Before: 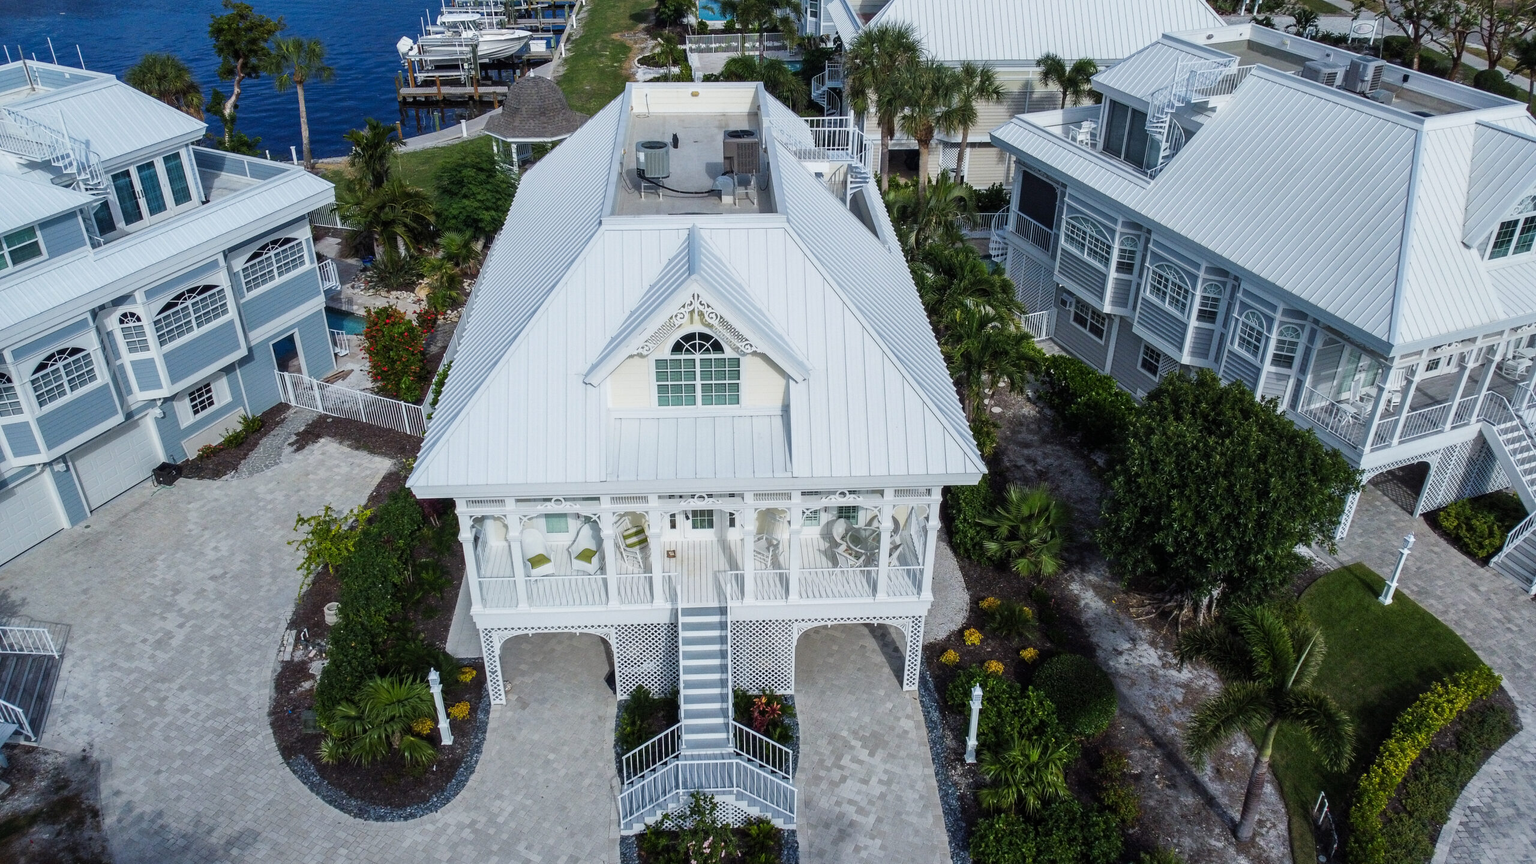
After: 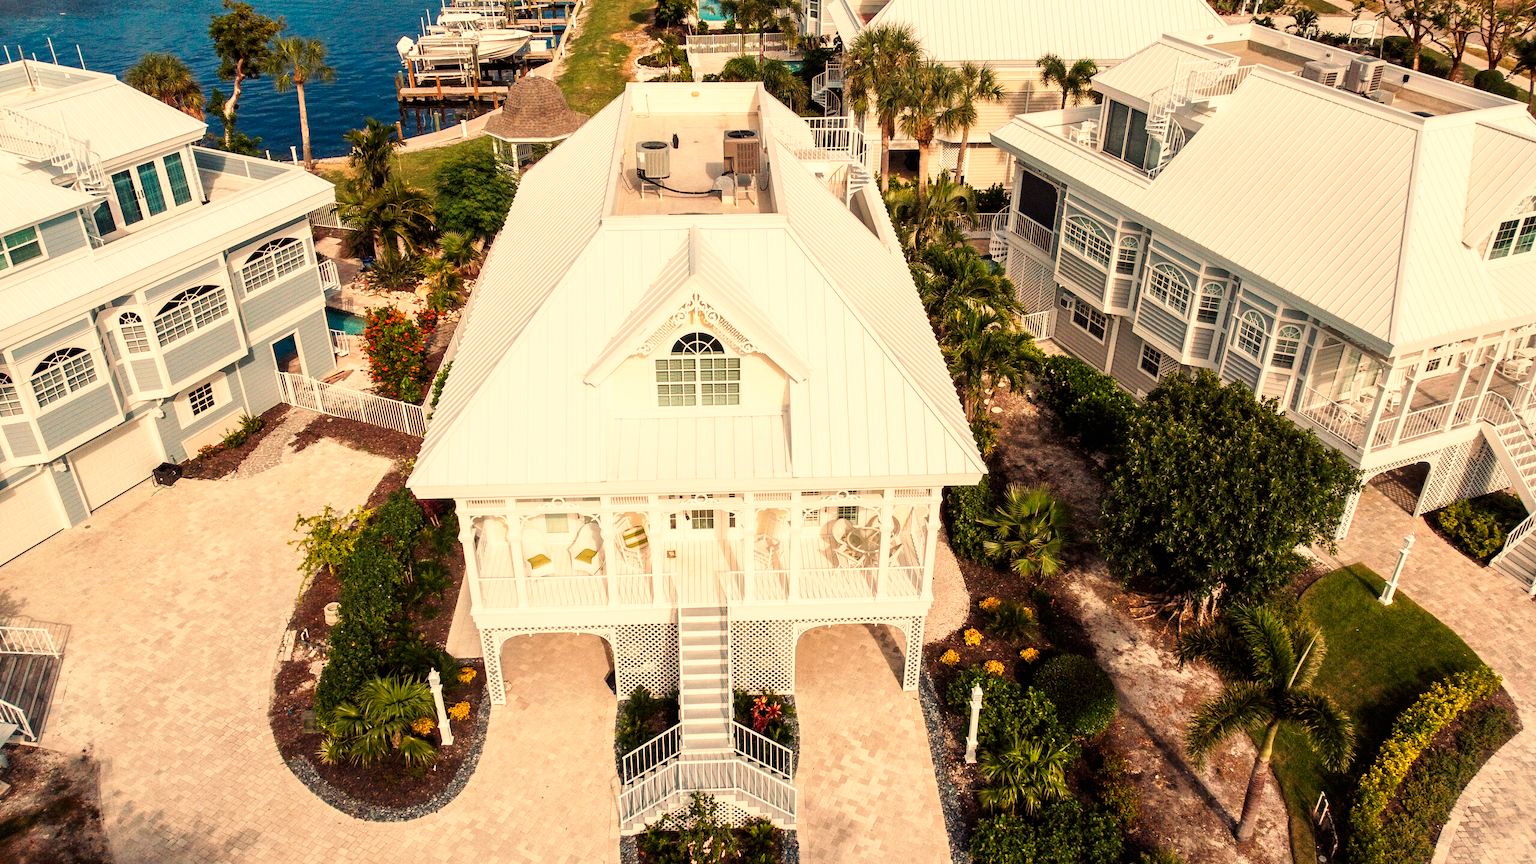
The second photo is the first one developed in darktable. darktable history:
base curve: curves: ch0 [(0, 0) (0.005, 0.002) (0.15, 0.3) (0.4, 0.7) (0.75, 0.95) (1, 1)], preserve colors none
white balance: red 1.467, blue 0.684
